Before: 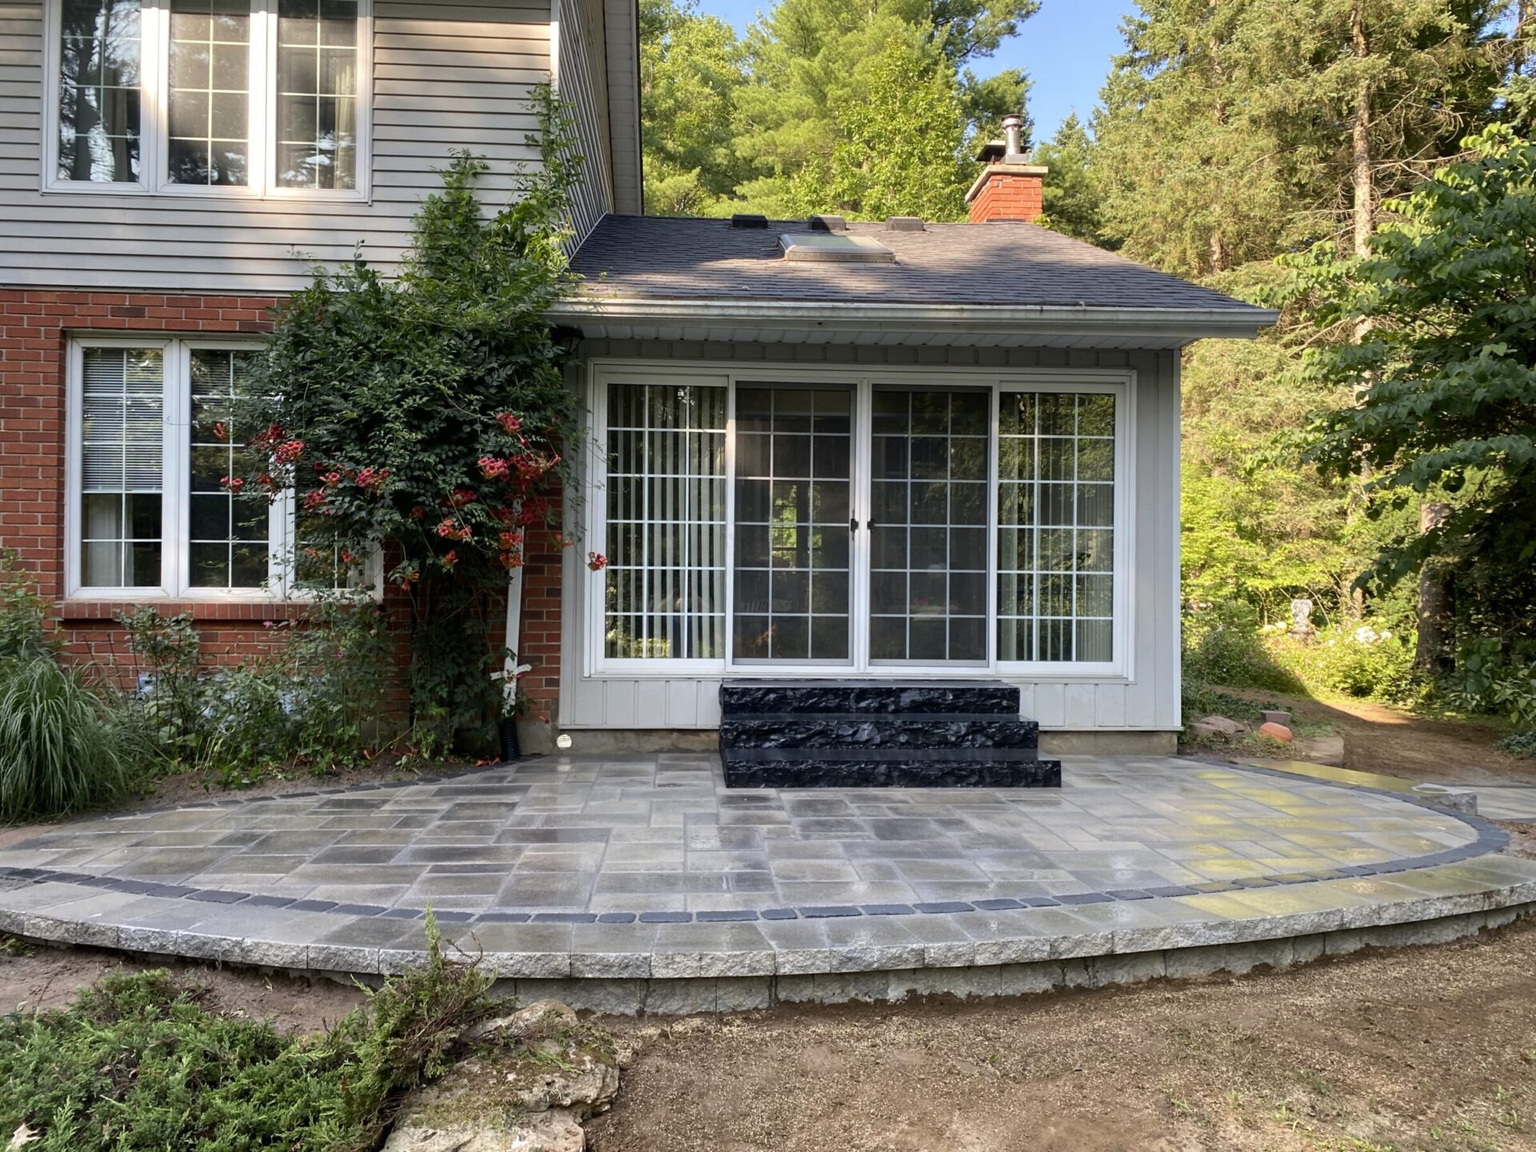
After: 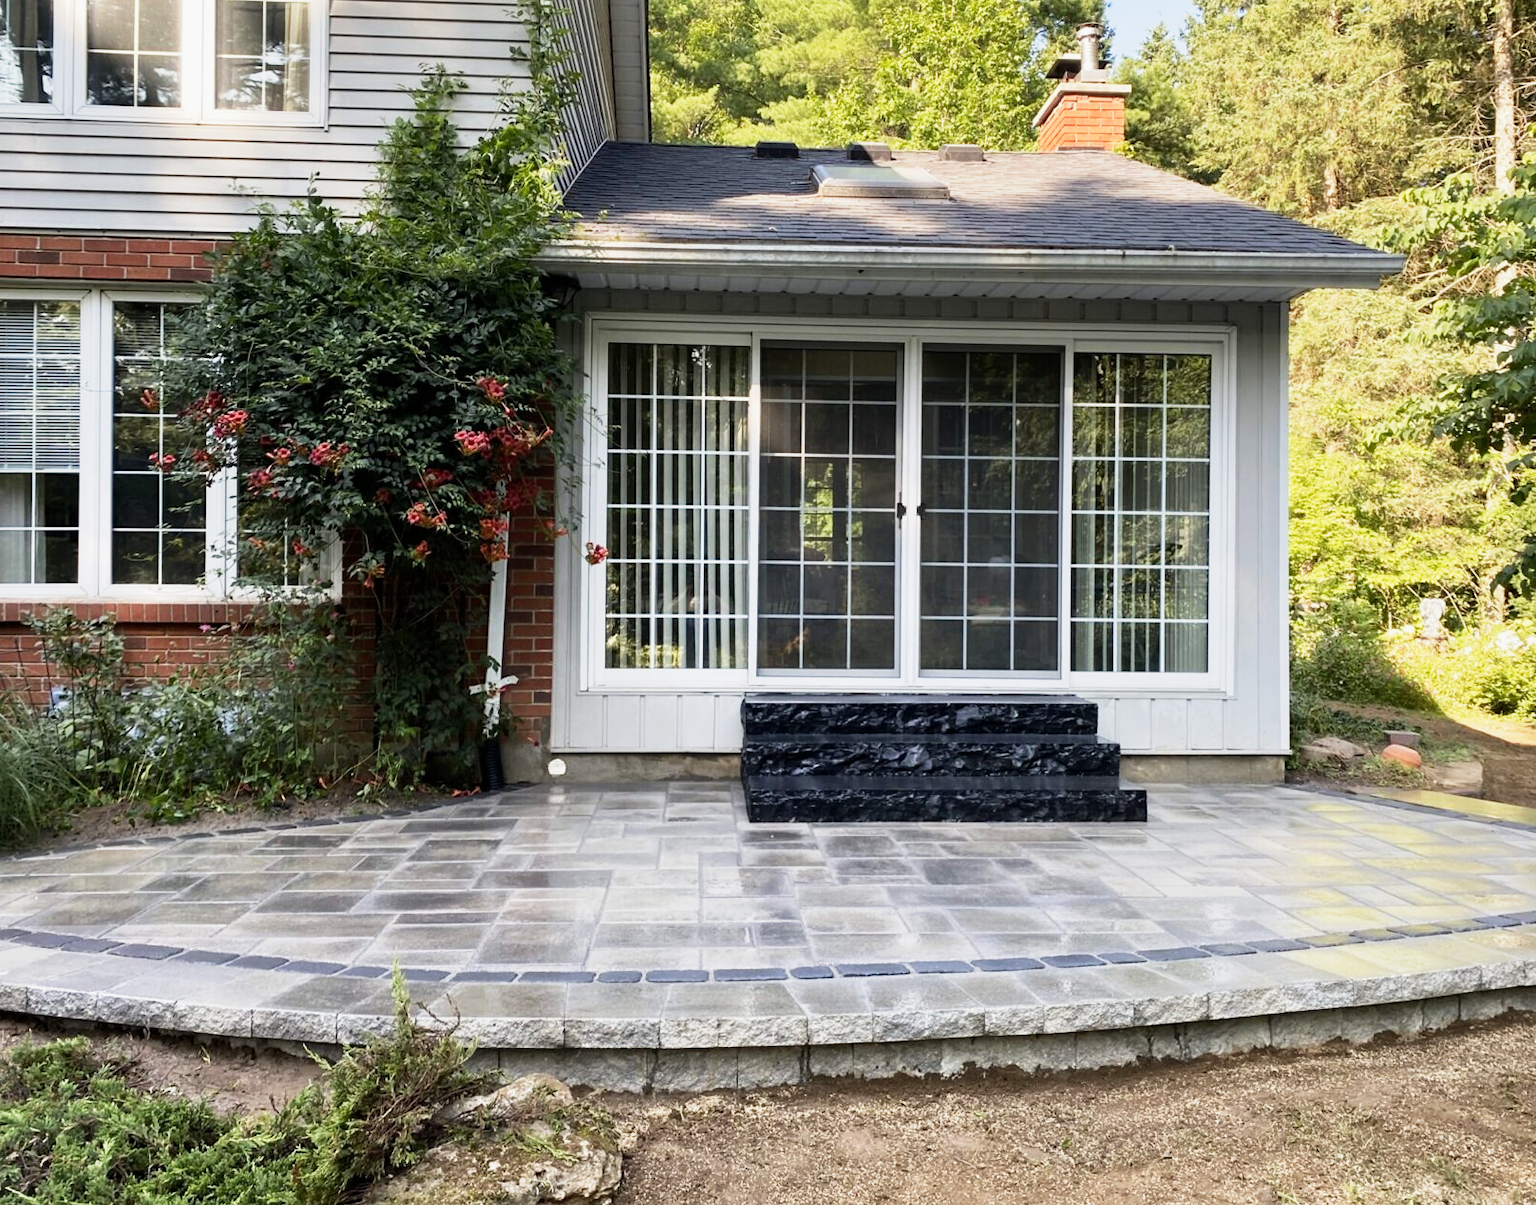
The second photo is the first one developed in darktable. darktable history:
color balance rgb: linear chroma grading › global chroma 0.994%, perceptual saturation grading › global saturation 0.291%, perceptual brilliance grading › global brilliance 2.895%, perceptual brilliance grading › highlights -2.845%, perceptual brilliance grading › shadows 3.56%, global vibrance 9.333%, contrast 15.581%, saturation formula JzAzBz (2021)
base curve: curves: ch0 [(0, 0) (0.088, 0.125) (0.176, 0.251) (0.354, 0.501) (0.613, 0.749) (1, 0.877)], preserve colors none
crop: left 6.222%, top 8.275%, right 9.549%, bottom 3.547%
